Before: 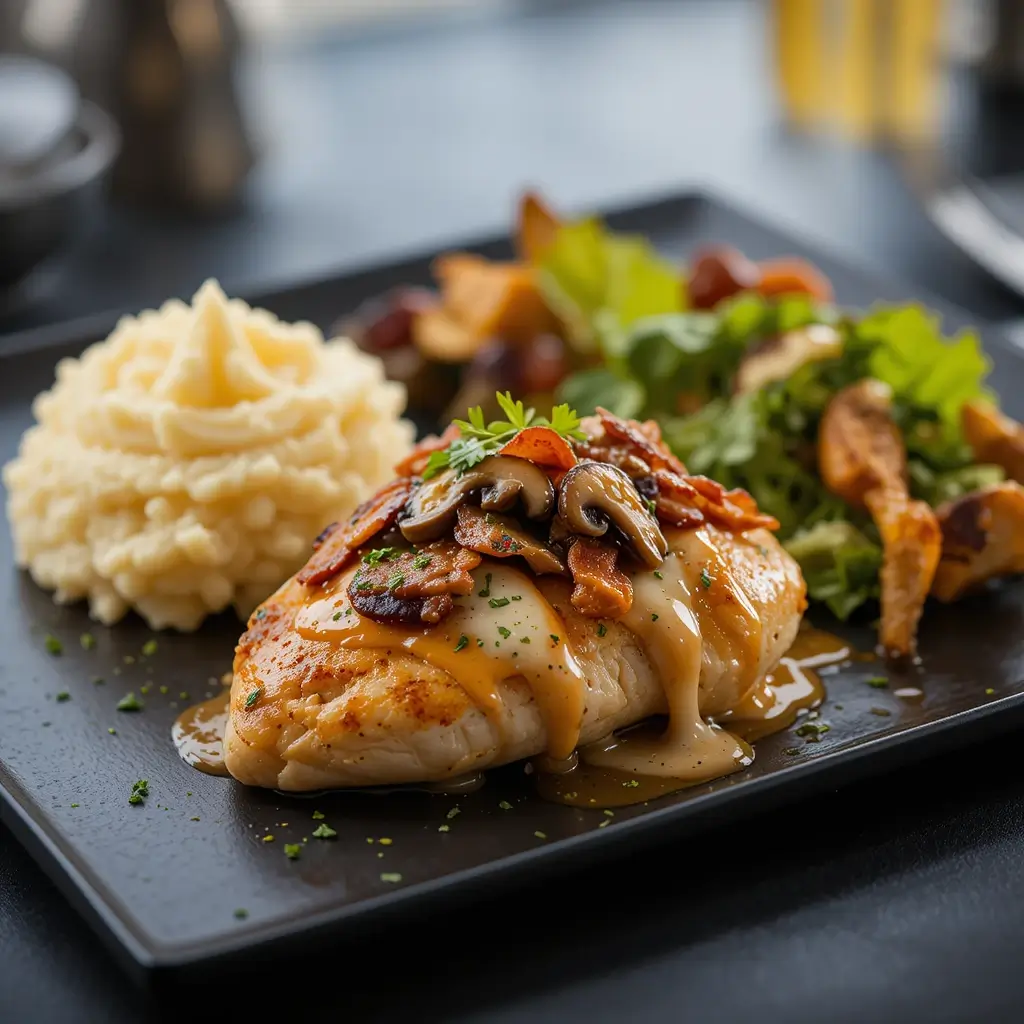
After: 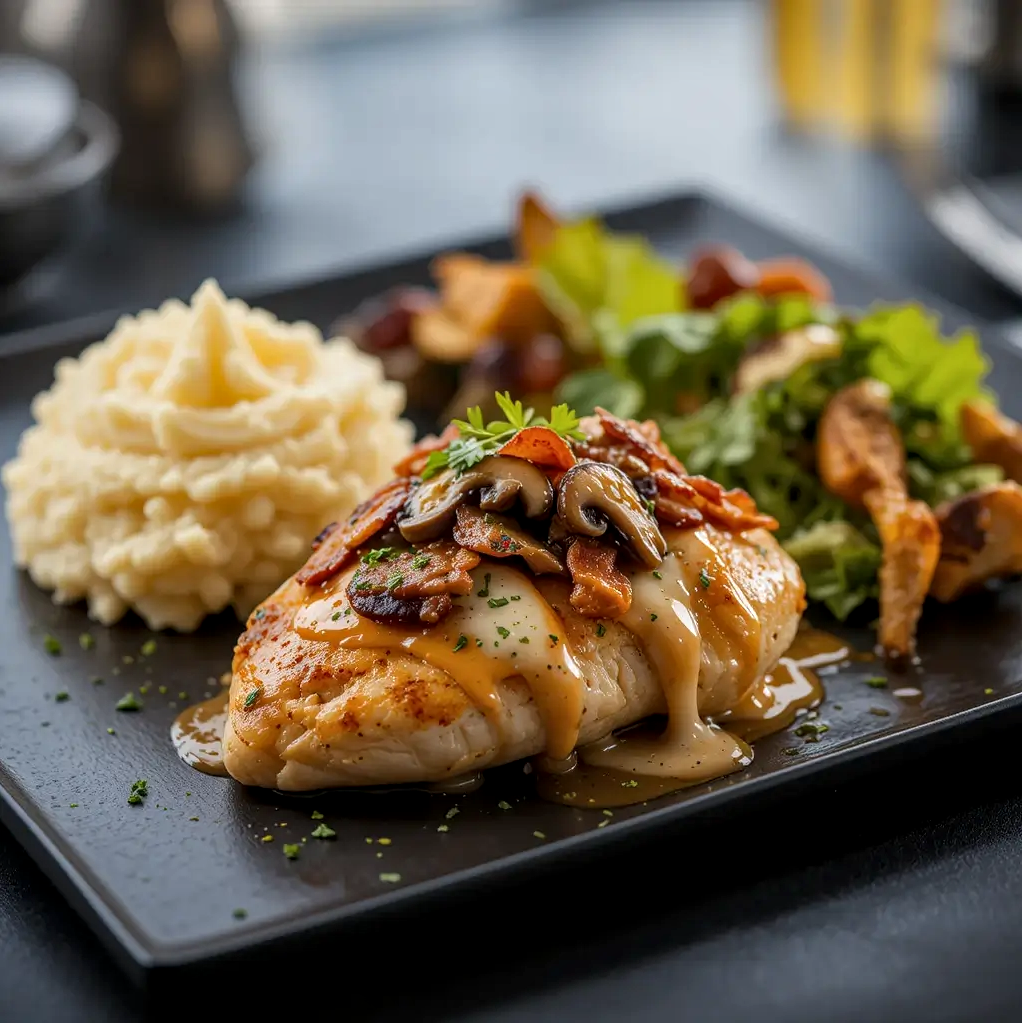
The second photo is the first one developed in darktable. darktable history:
local contrast: on, module defaults
crop and rotate: left 0.126%
